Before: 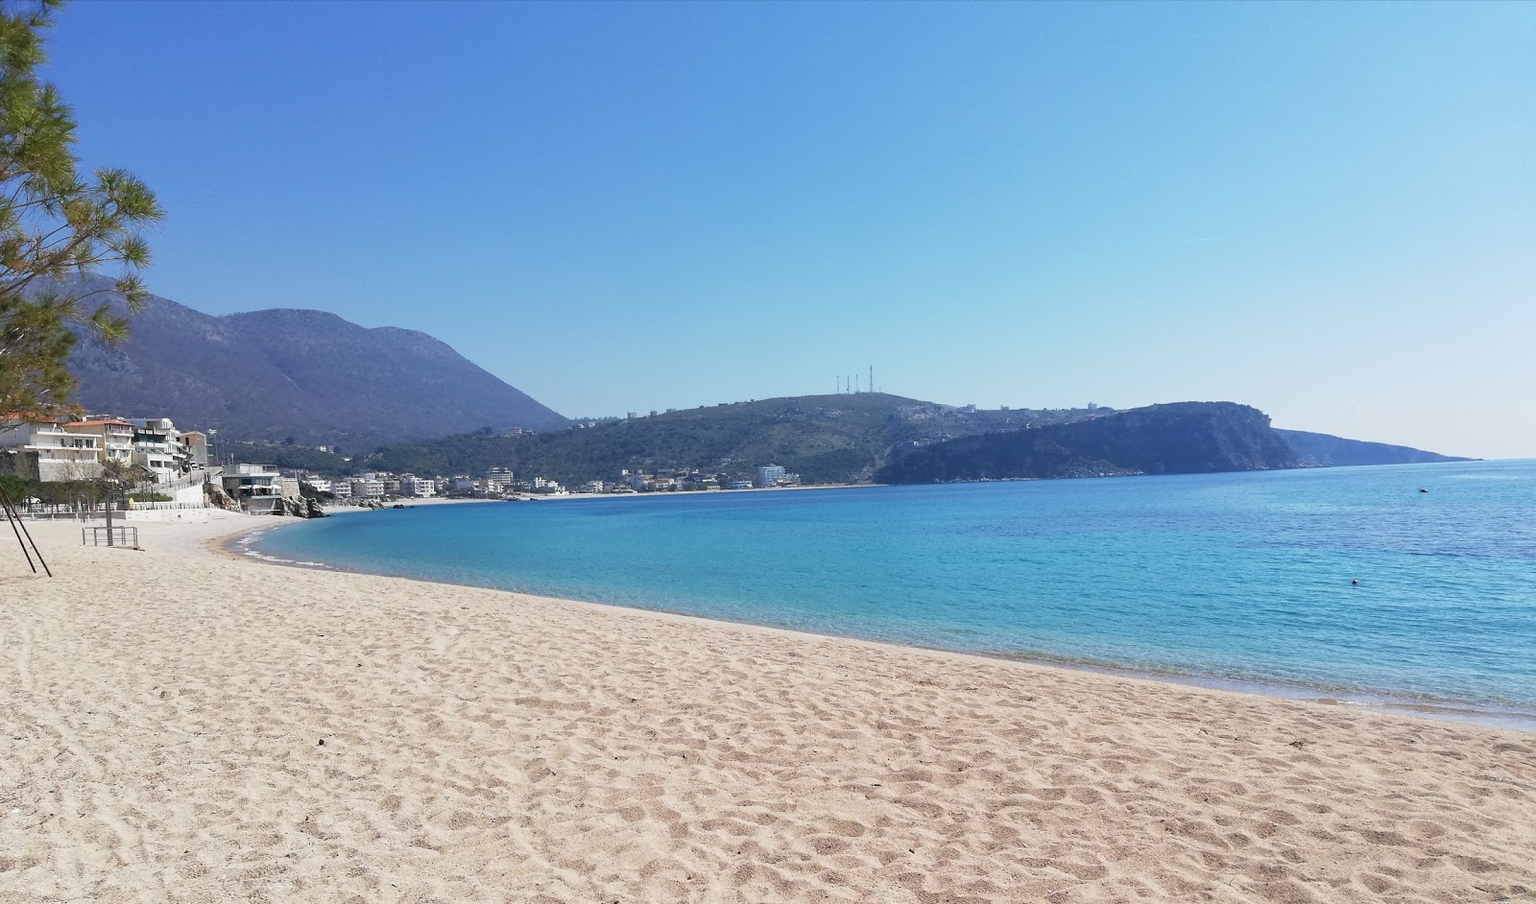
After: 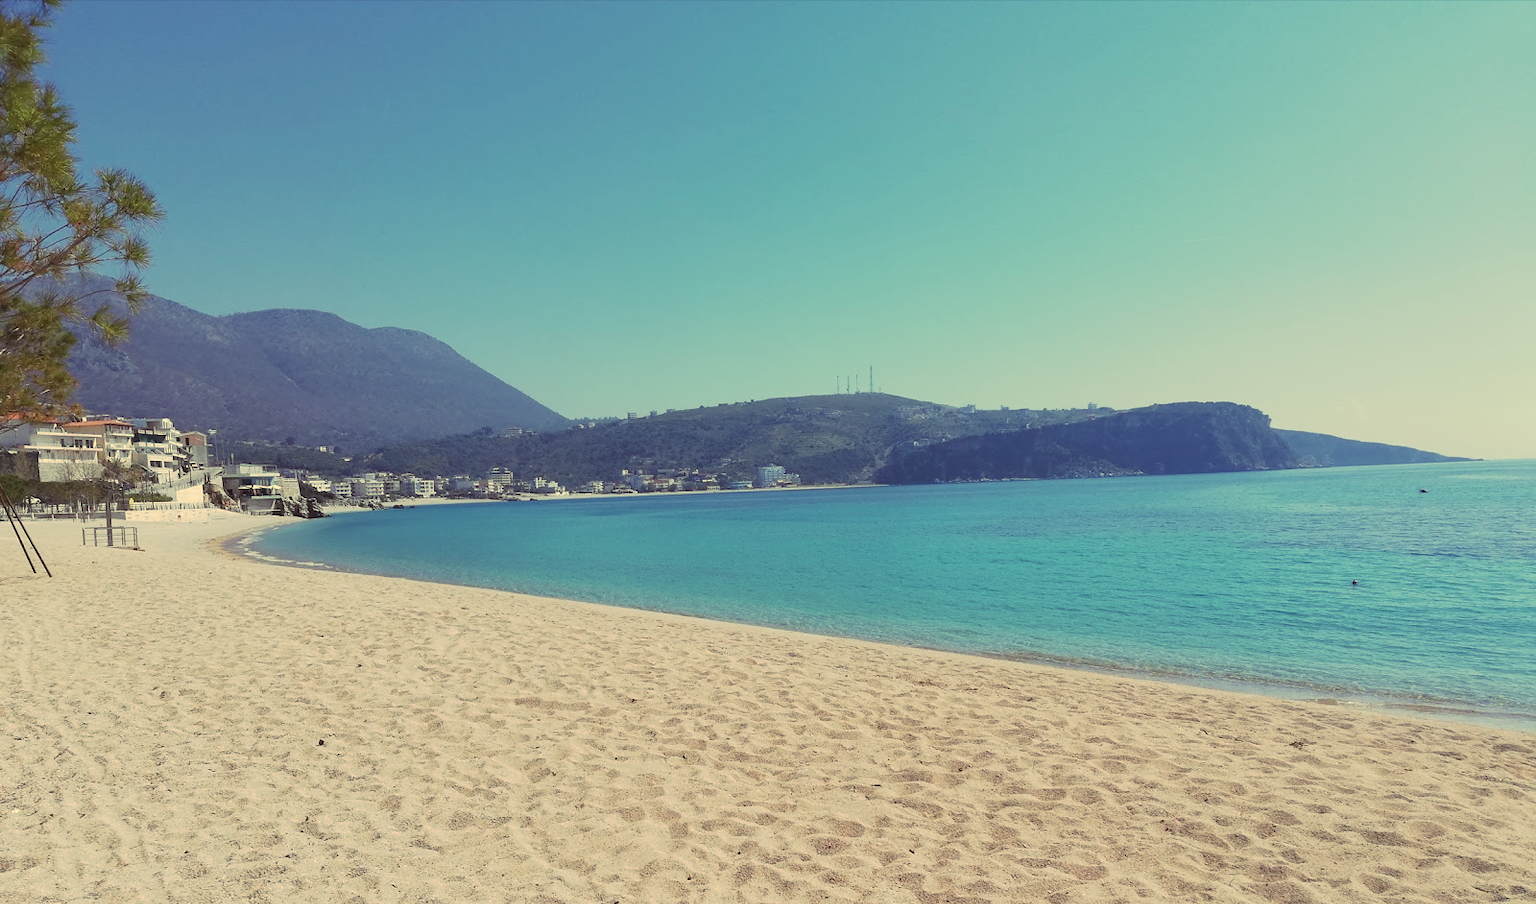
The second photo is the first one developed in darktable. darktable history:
tone curve: curves: ch0 [(0, 0) (0.003, 0.032) (0.011, 0.04) (0.025, 0.058) (0.044, 0.084) (0.069, 0.107) (0.1, 0.13) (0.136, 0.158) (0.177, 0.193) (0.224, 0.236) (0.277, 0.283) (0.335, 0.335) (0.399, 0.399) (0.468, 0.467) (0.543, 0.533) (0.623, 0.612) (0.709, 0.698) (0.801, 0.776) (0.898, 0.848) (1, 1)], preserve colors none
color look up table: target L [94.28, 92.85, 86.38, 86.07, 85.22, 73.22, 67.3, 63.03, 61.76, 57.63, 34.66, 201.89, 87.74, 67.36, 66.52, 55.43, 54.98, 47.07, 48.21, 44.49, 30.04, 21.24, 0.979, 97.74, 91, 71.99, 69.86, 59.48, 58.51, 58.42, 54.35, 44.5, 40.44, 37.35, 43.94, 35.84, 38.22, 21.44, 18.5, 16.9, 7.509, 86.42, 79.73, 74.98, 73.67, 69.26, 59.86, 41.34, 39.36], target a [-0.631, -12.04, -46.6, -46.78, -66.82, -68.14, -20.97, -7.95, -11.29, -49.68, -12.56, 0, 19.67, 54.51, 33.08, 84.73, 76.15, 40.84, 70.75, 28.64, 10.32, 46.99, 5.847, 2.929, 13.98, 54.5, 26.3, 90.72, 6.629, 88.78, 41.32, 12.5, 45.47, 11.68, 71.95, 7.976, 69.12, 32.99, 53.15, 45, 27.76, -40.73, -21.71, -39.02, -16, -46.24, -28.42, -10.26, -22.96], target b [89.56, 35.53, 82.23, 42.14, 21.64, 71.35, 69.45, 33.13, 13.06, 32.11, 45.88, -0.001, 39.8, 72.83, 57.04, 76.06, 22.24, 20.46, 63.66, 57.3, 17.74, 31.45, 1.424, 27.85, 19.11, 5.057, -12.23, -24.66, 1.209, -9.464, -4.852, -34.01, -39.95, -59.61, 5.207, -53.48, -43.19, -8.98, -76.41, -39.73, -33.95, 17.1, 15.81, -2.375, 0.856, 4.568, -22.01, -26.78, -3.92], num patches 49
